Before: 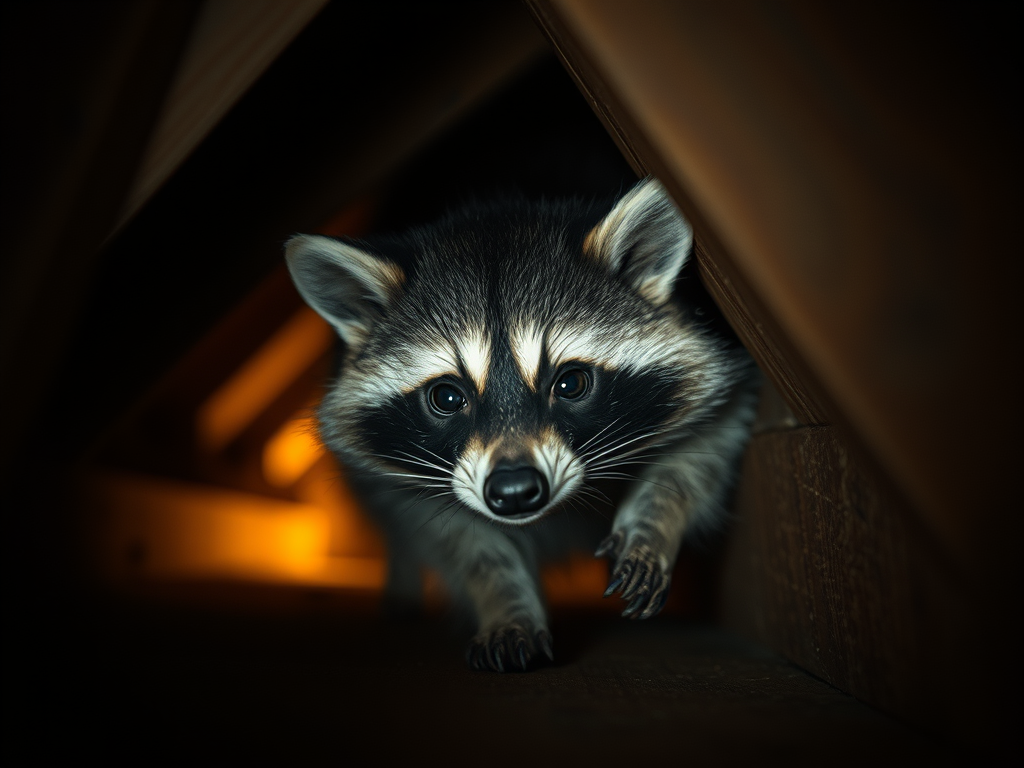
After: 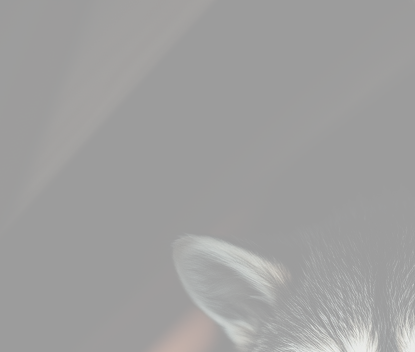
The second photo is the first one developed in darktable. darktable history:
exposure: black level correction -0.041, exposure 0.064 EV, compensate exposure bias true, compensate highlight preservation false
crop and rotate: left 11.047%, top 0.073%, right 48.356%, bottom 54.019%
contrast brightness saturation: contrast -0.33, brightness 0.766, saturation -0.792
